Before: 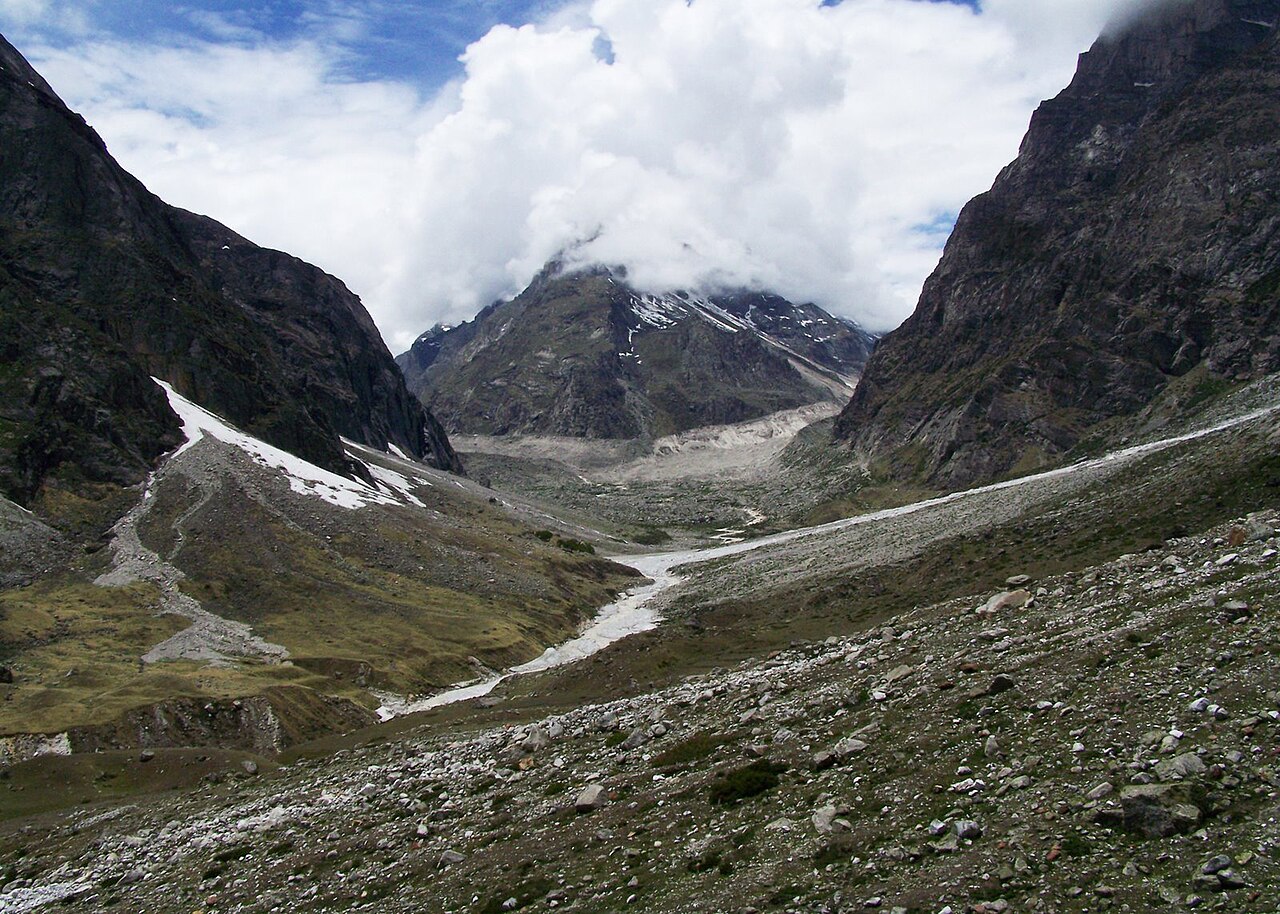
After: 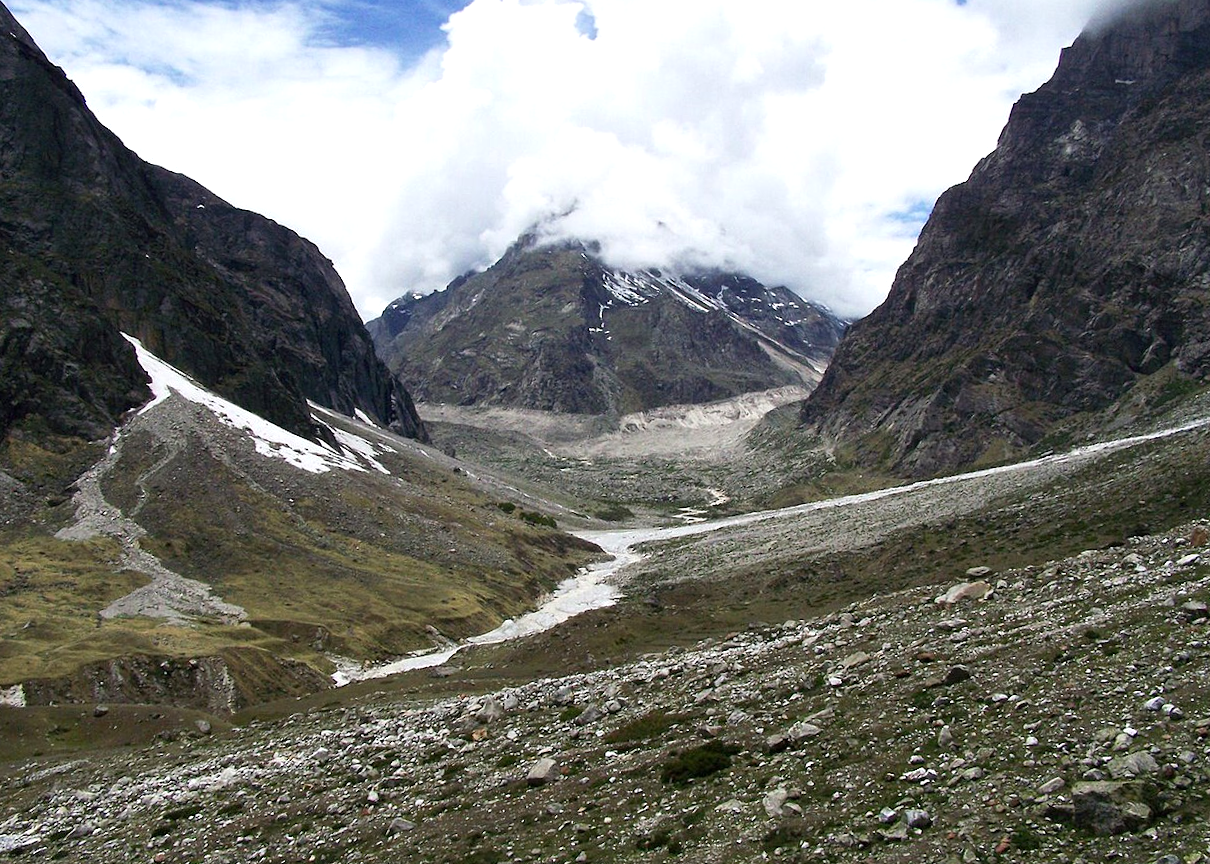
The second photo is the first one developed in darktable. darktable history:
crop and rotate: angle -2.38°
exposure: exposure 0.376 EV, compensate highlight preservation false
